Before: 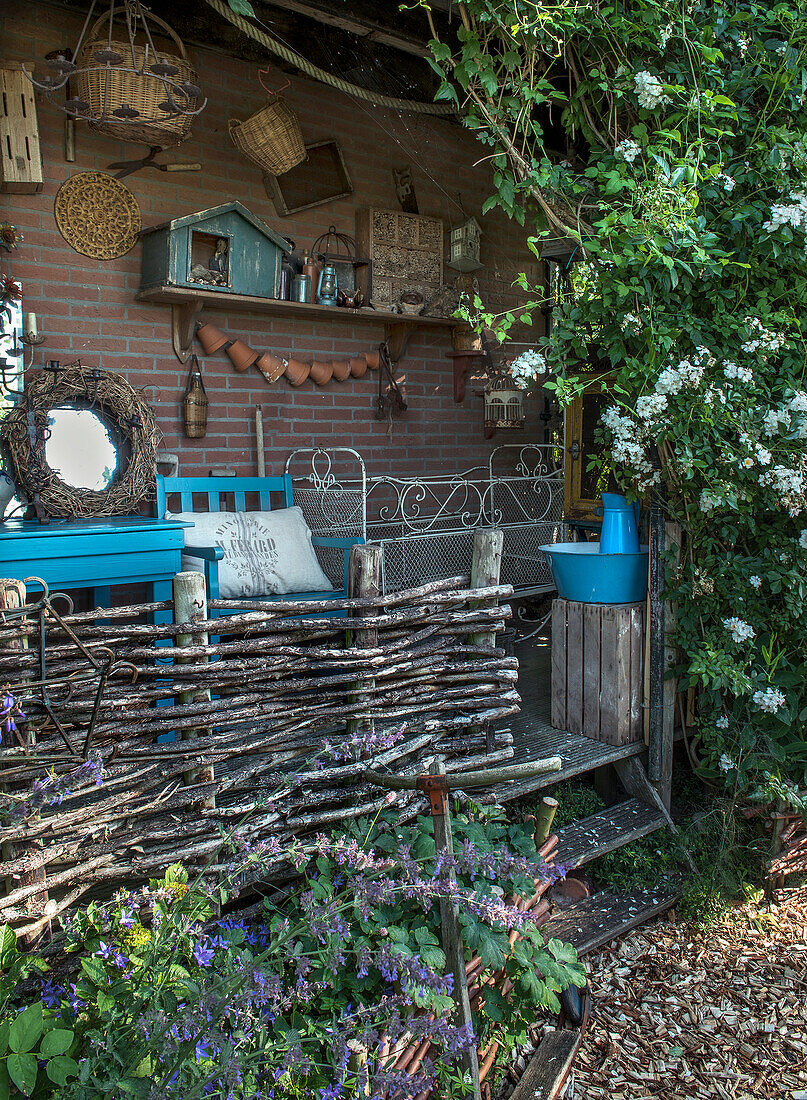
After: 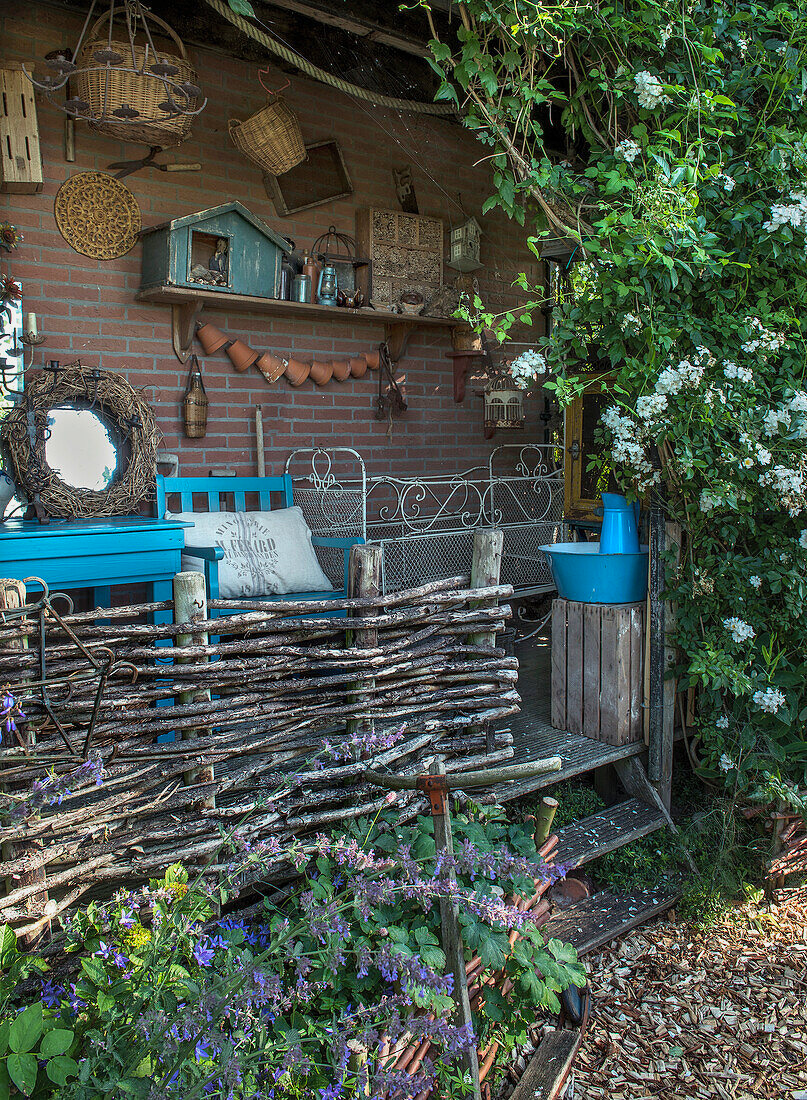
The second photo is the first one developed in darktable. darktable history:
exposure: exposure -0.147 EV, compensate highlight preservation false
contrast brightness saturation: contrast 0.03, brightness 0.06, saturation 0.123
